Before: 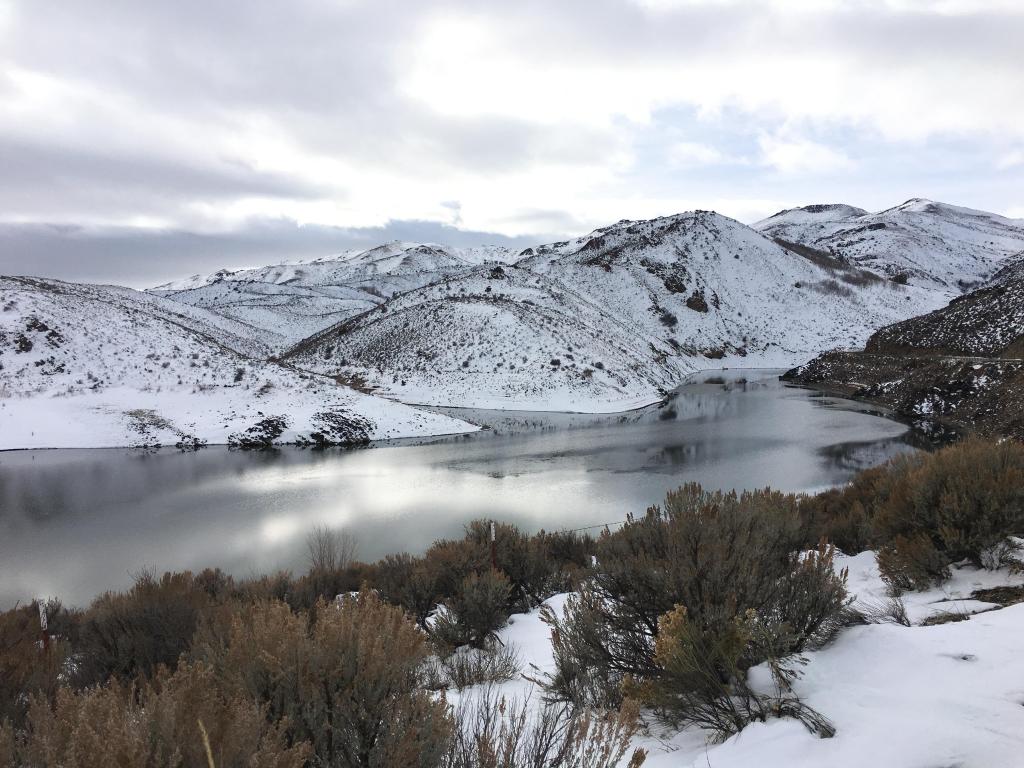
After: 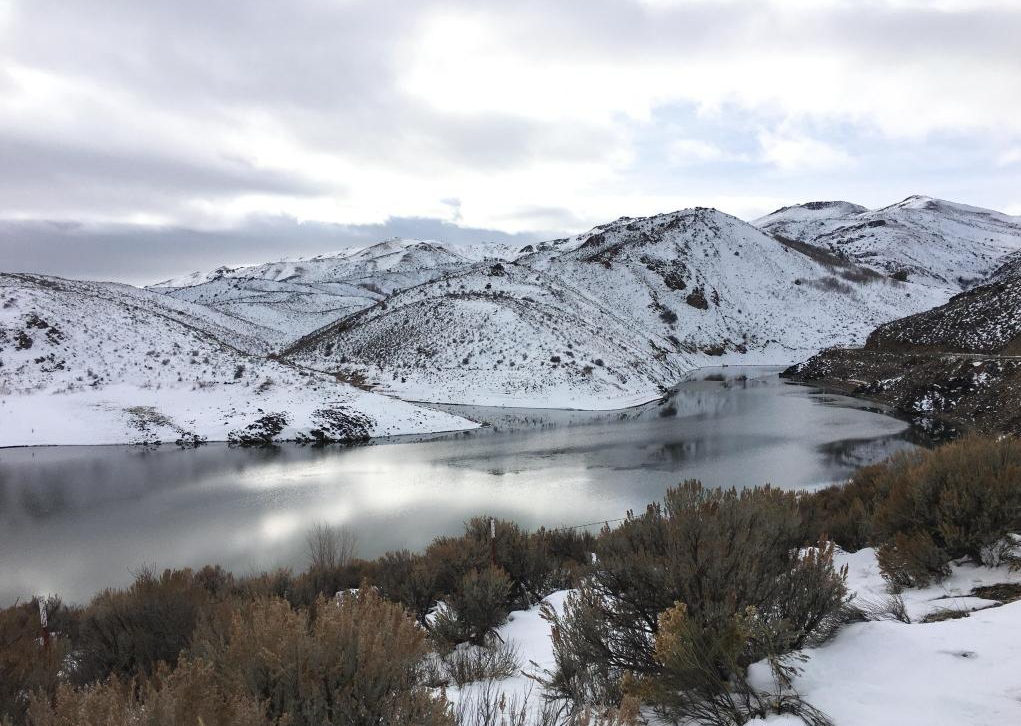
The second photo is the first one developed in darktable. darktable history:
crop: top 0.418%, right 0.264%, bottom 5.006%
